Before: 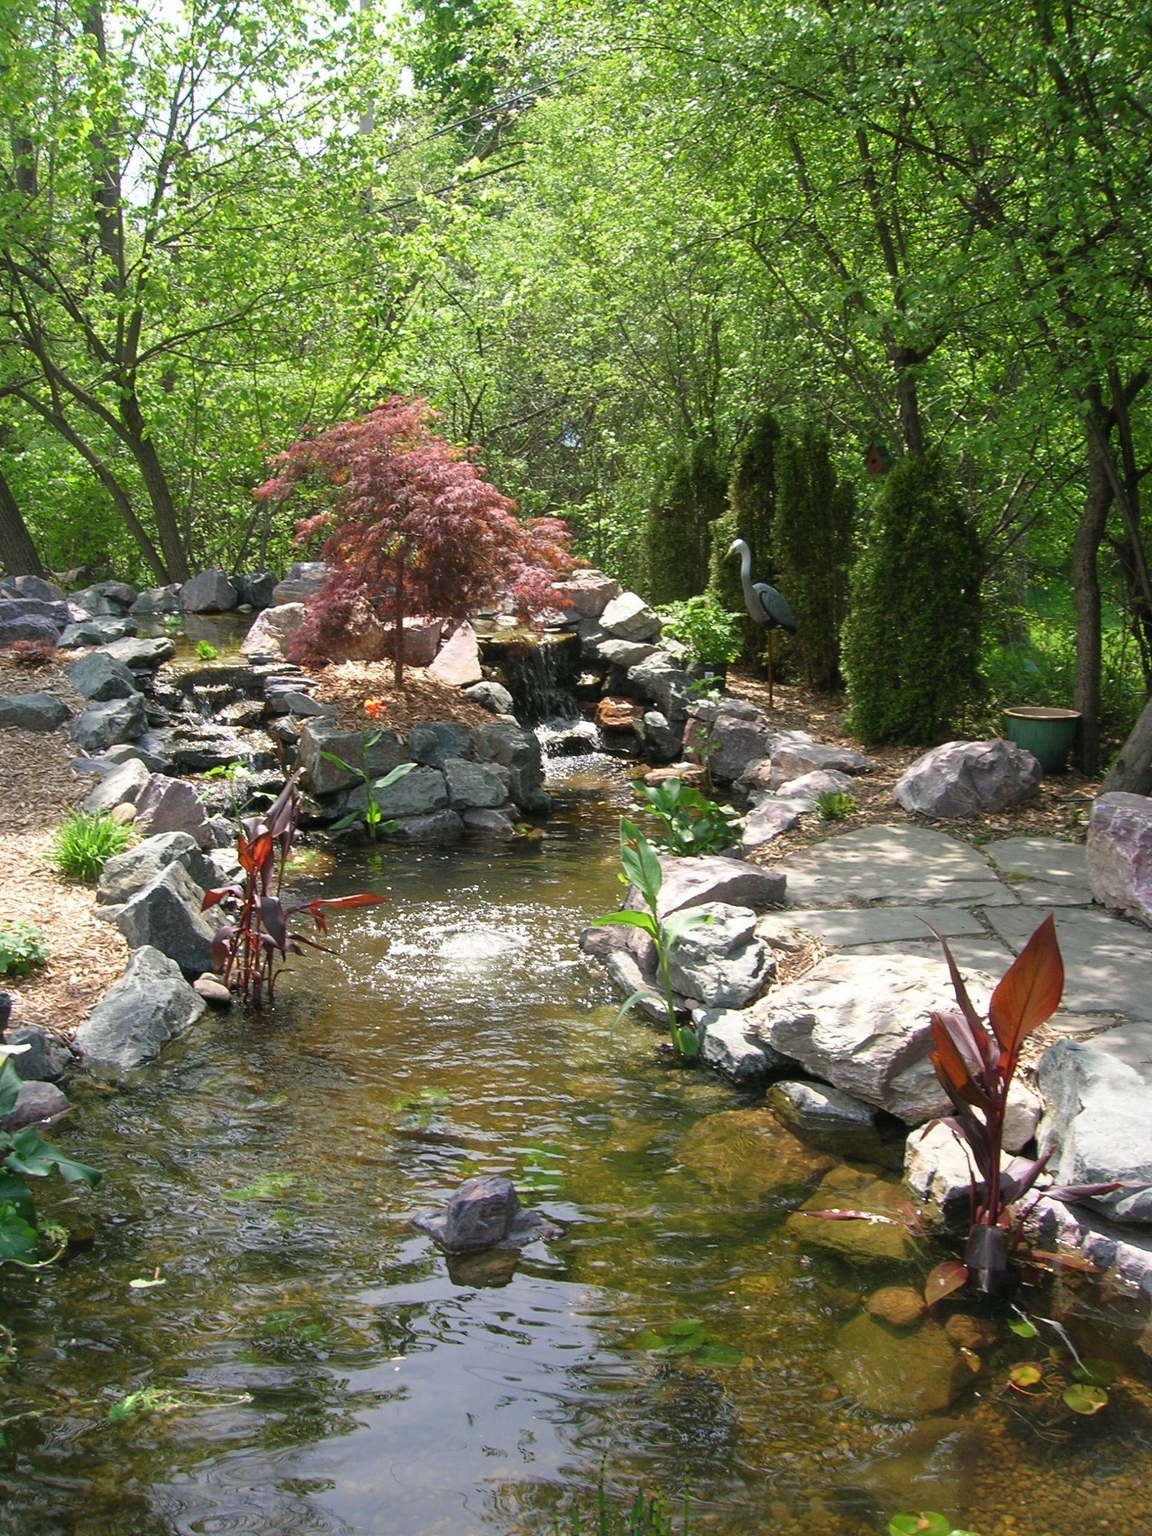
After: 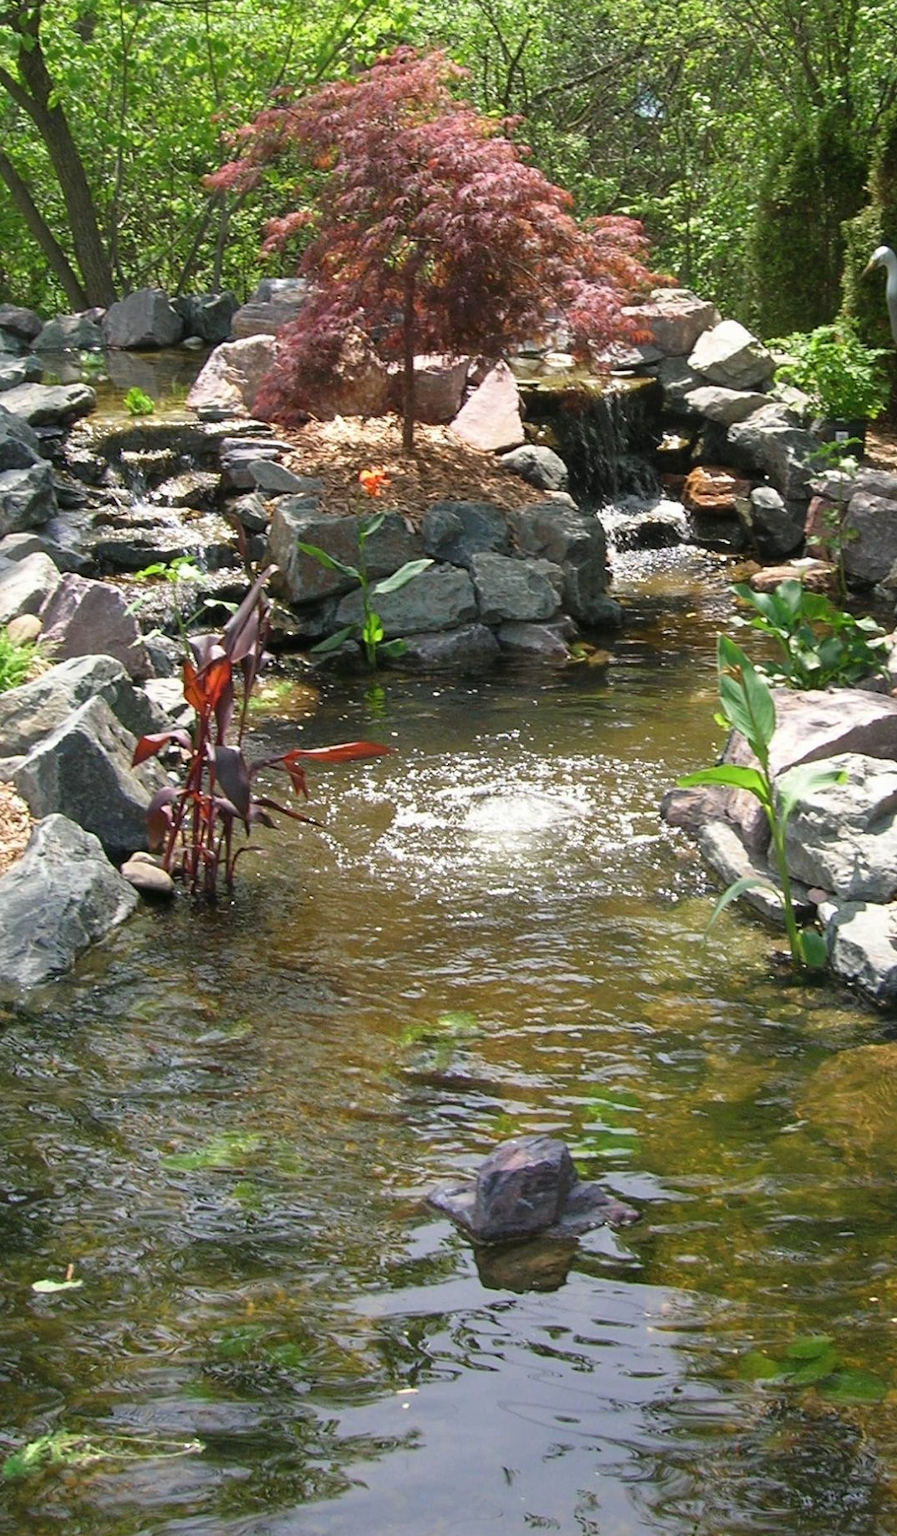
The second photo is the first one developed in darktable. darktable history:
crop: left 9.3%, top 23.658%, right 34.869%, bottom 4.773%
